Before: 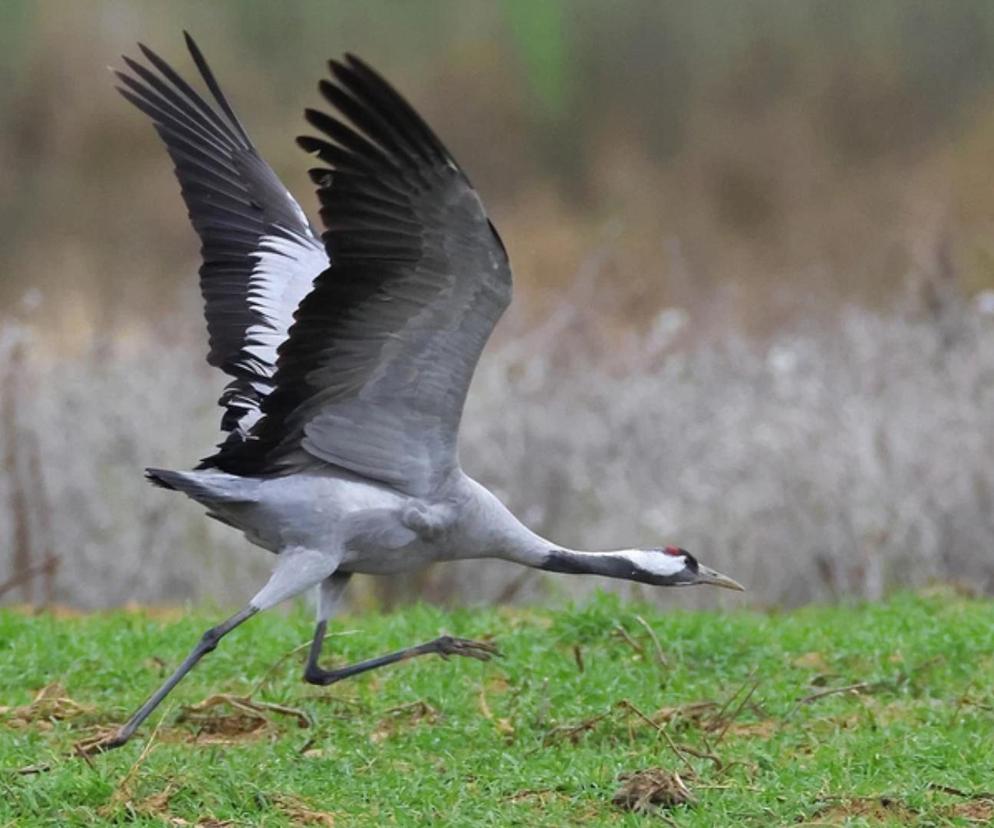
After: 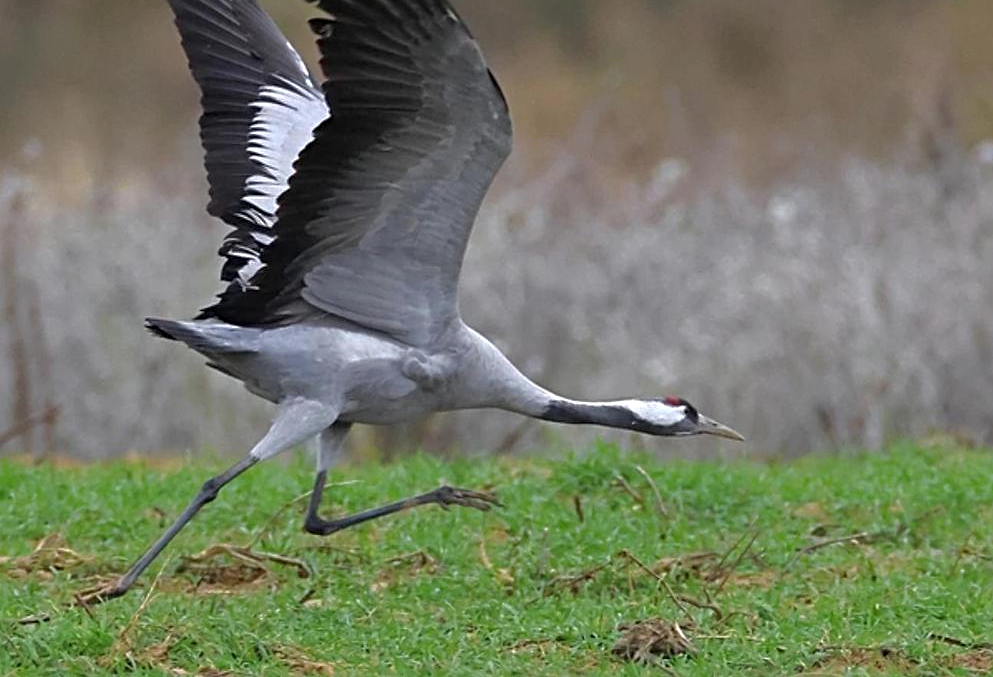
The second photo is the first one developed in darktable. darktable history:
crop and rotate: top 18.22%
tone equalizer: -8 EV -0.001 EV, -7 EV 0.002 EV, -6 EV -0.004 EV, -5 EV -0.002 EV, -4 EV -0.088 EV, -3 EV -0.2 EV, -2 EV -0.266 EV, -1 EV 0.105 EV, +0 EV 0.277 EV, edges refinement/feathering 500, mask exposure compensation -1.57 EV, preserve details no
sharpen: radius 3.096
